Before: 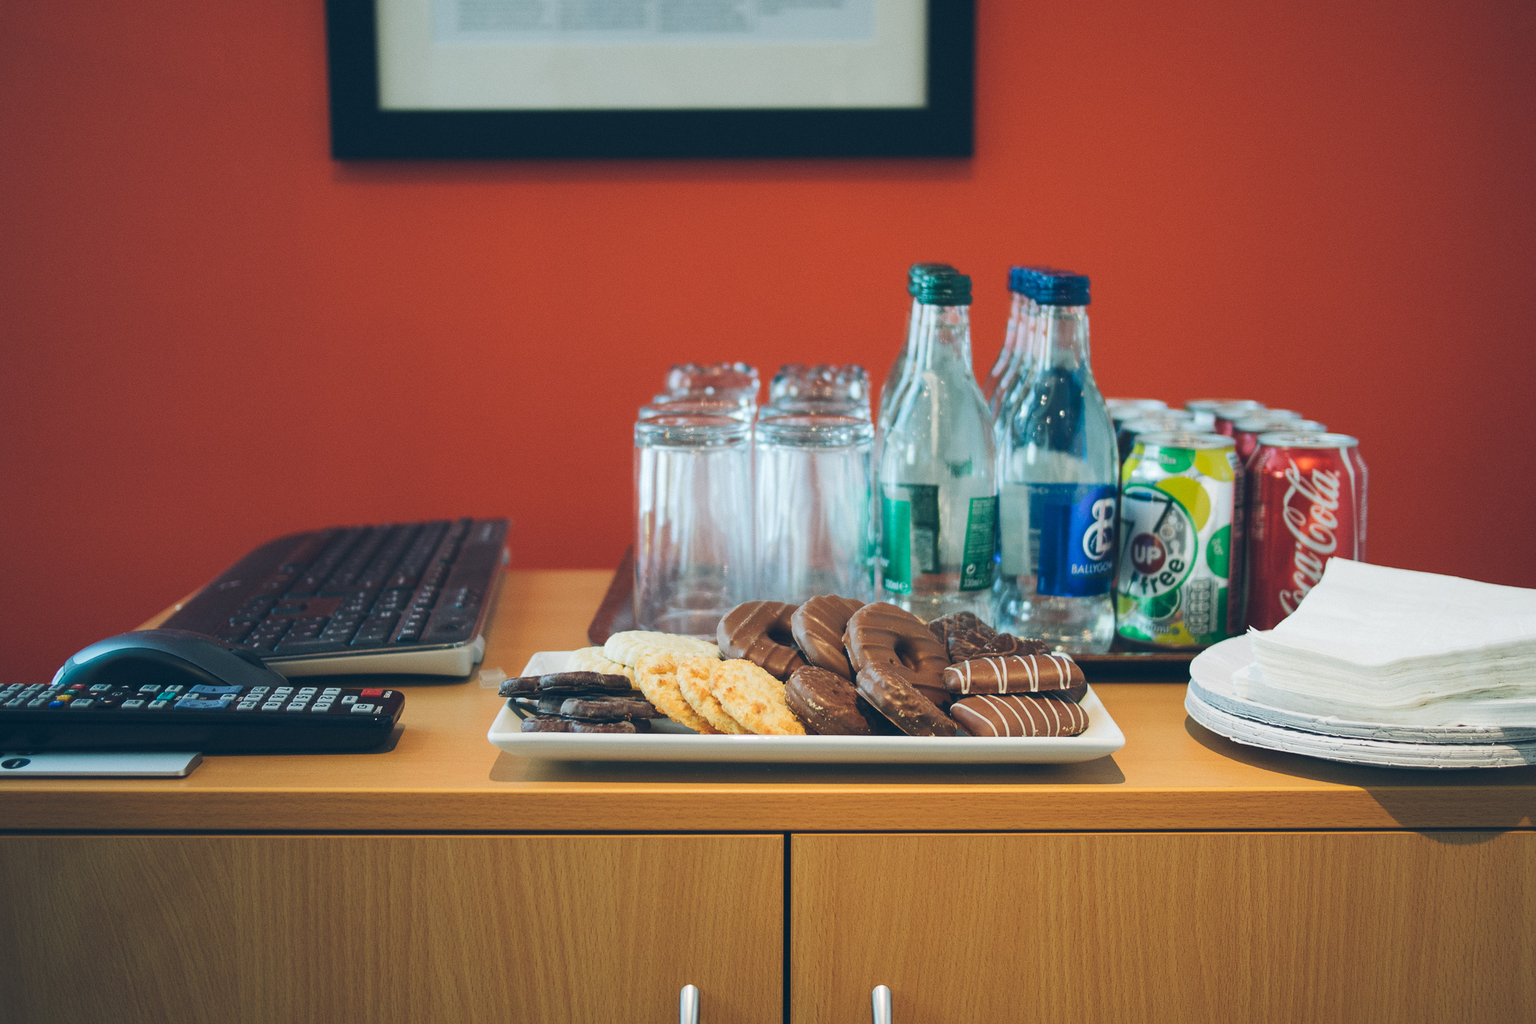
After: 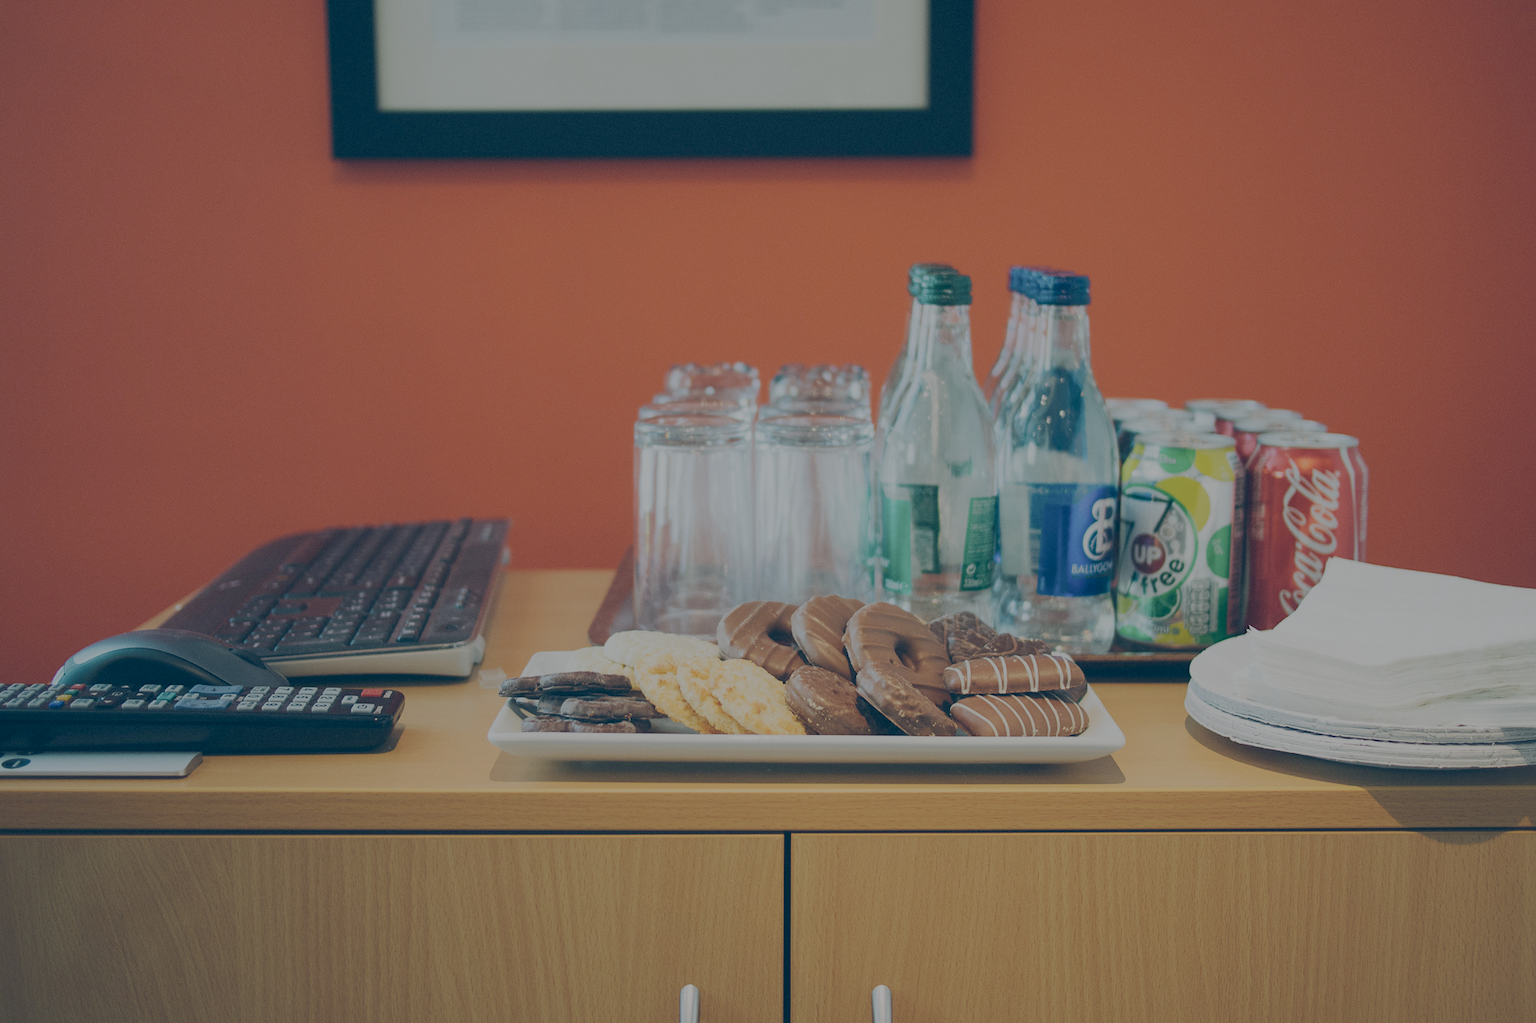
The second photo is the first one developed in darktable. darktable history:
filmic rgb: white relative exposure 8 EV, threshold 3 EV, structure ↔ texture 100%, target black luminance 0%, hardness 2.44, latitude 76.53%, contrast 0.562, shadows ↔ highlights balance 0%, preserve chrominance no, color science v4 (2020), iterations of high-quality reconstruction 10, type of noise poissonian, enable highlight reconstruction true
